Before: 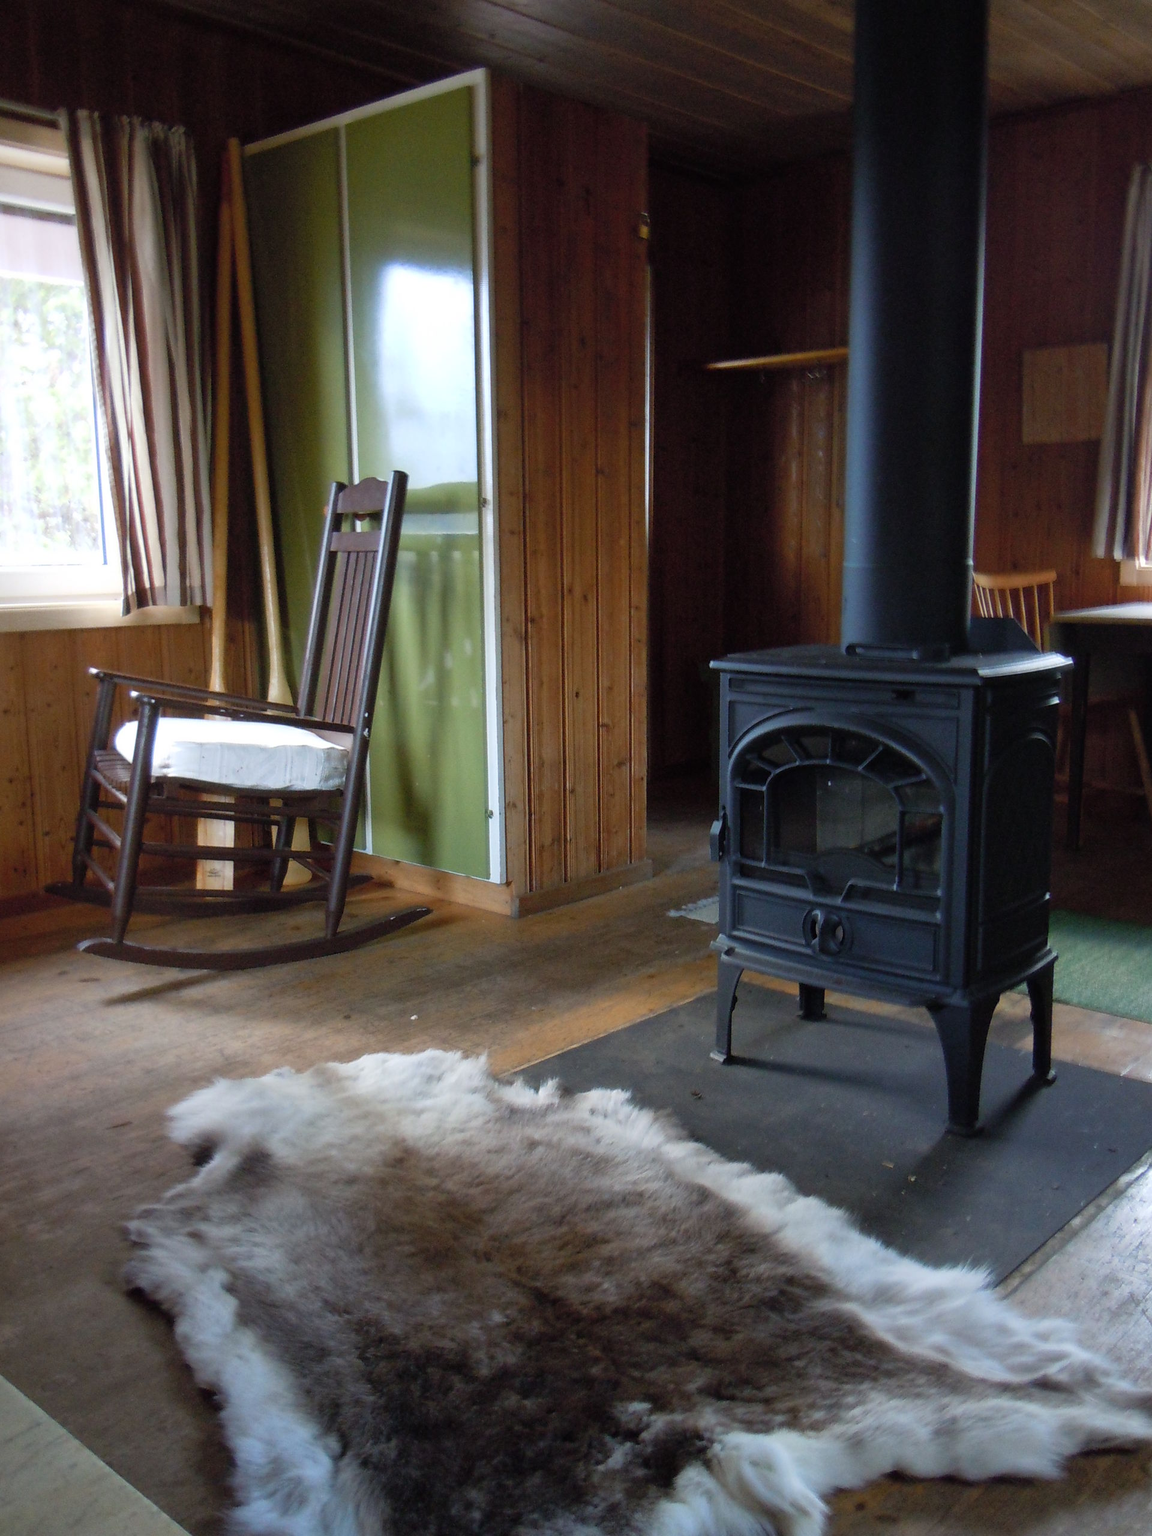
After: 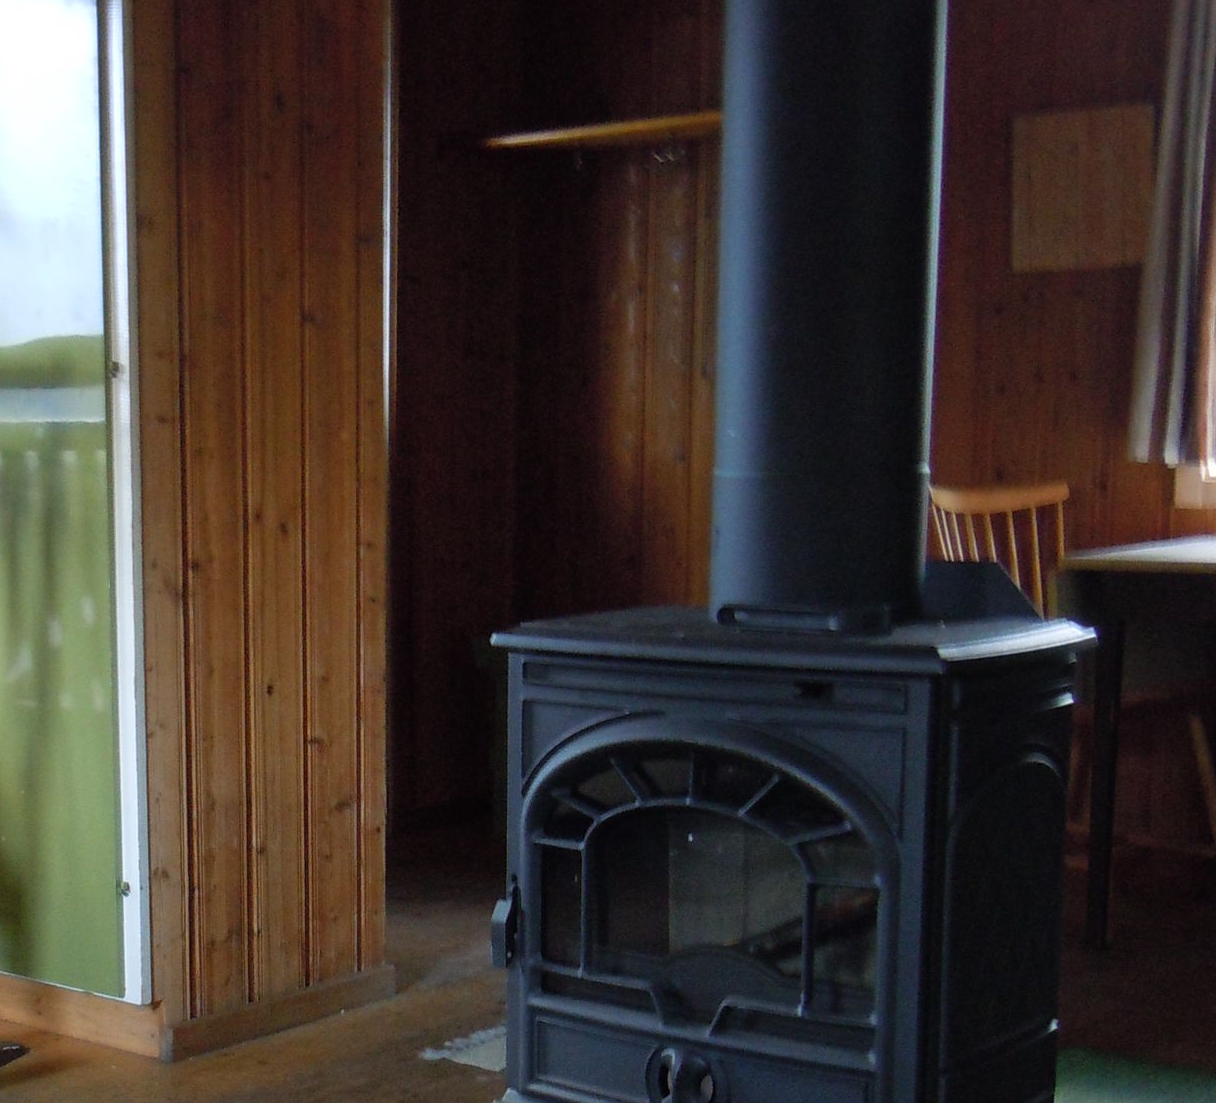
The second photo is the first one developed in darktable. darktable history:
crop: left 36.088%, top 18.297%, right 0.541%, bottom 38.604%
